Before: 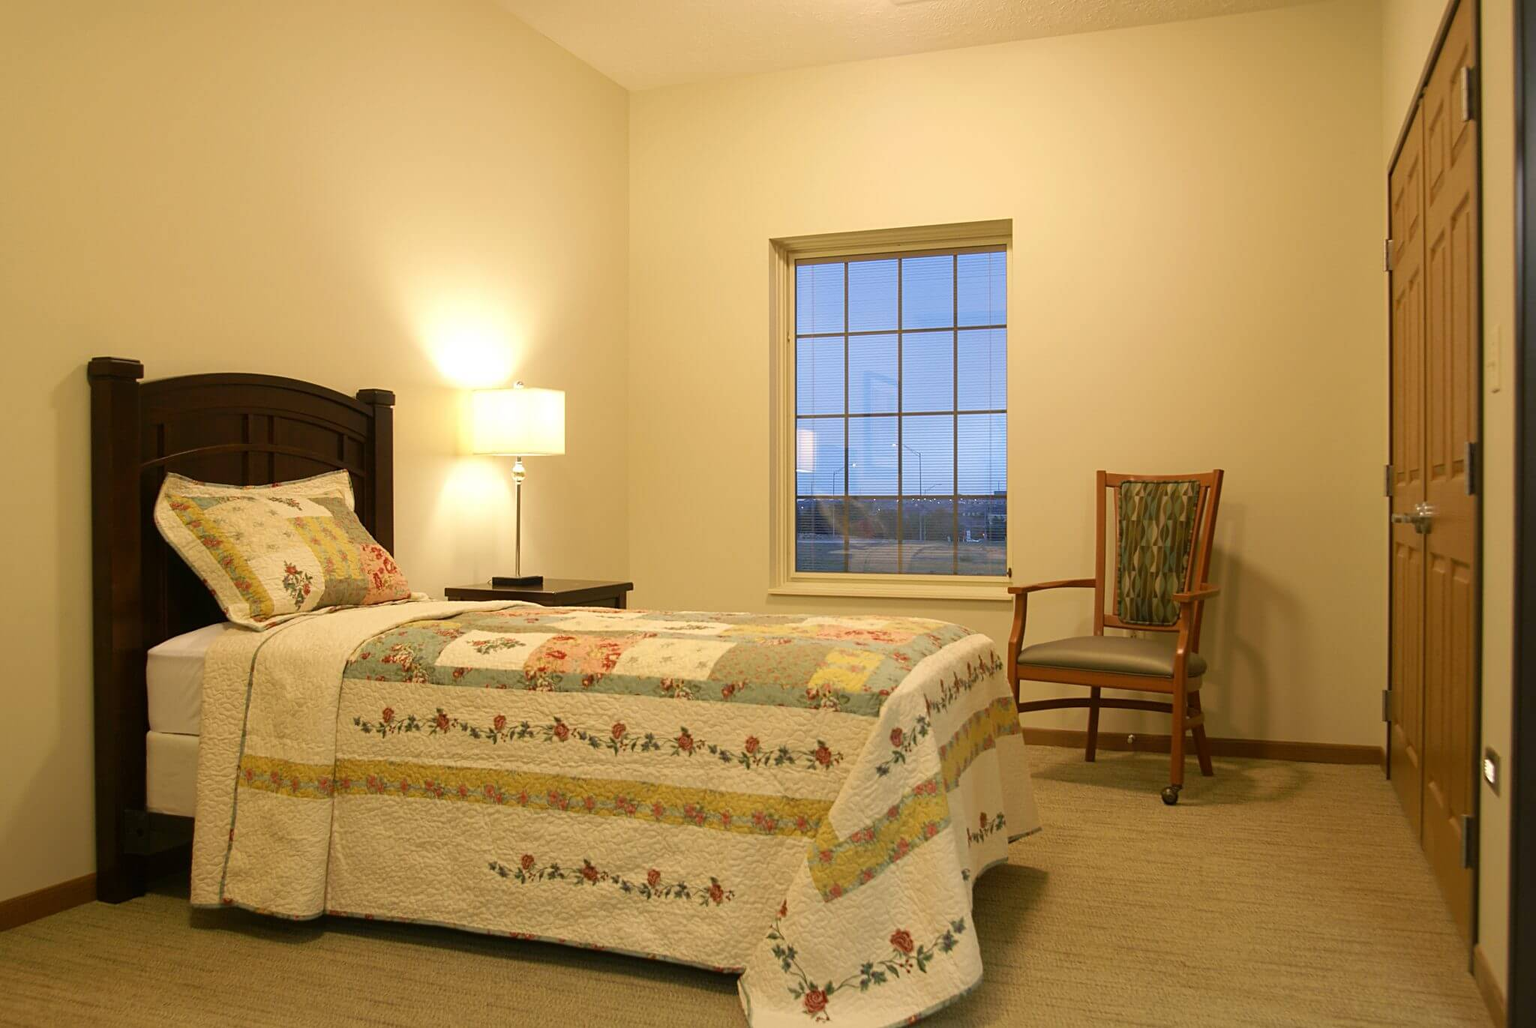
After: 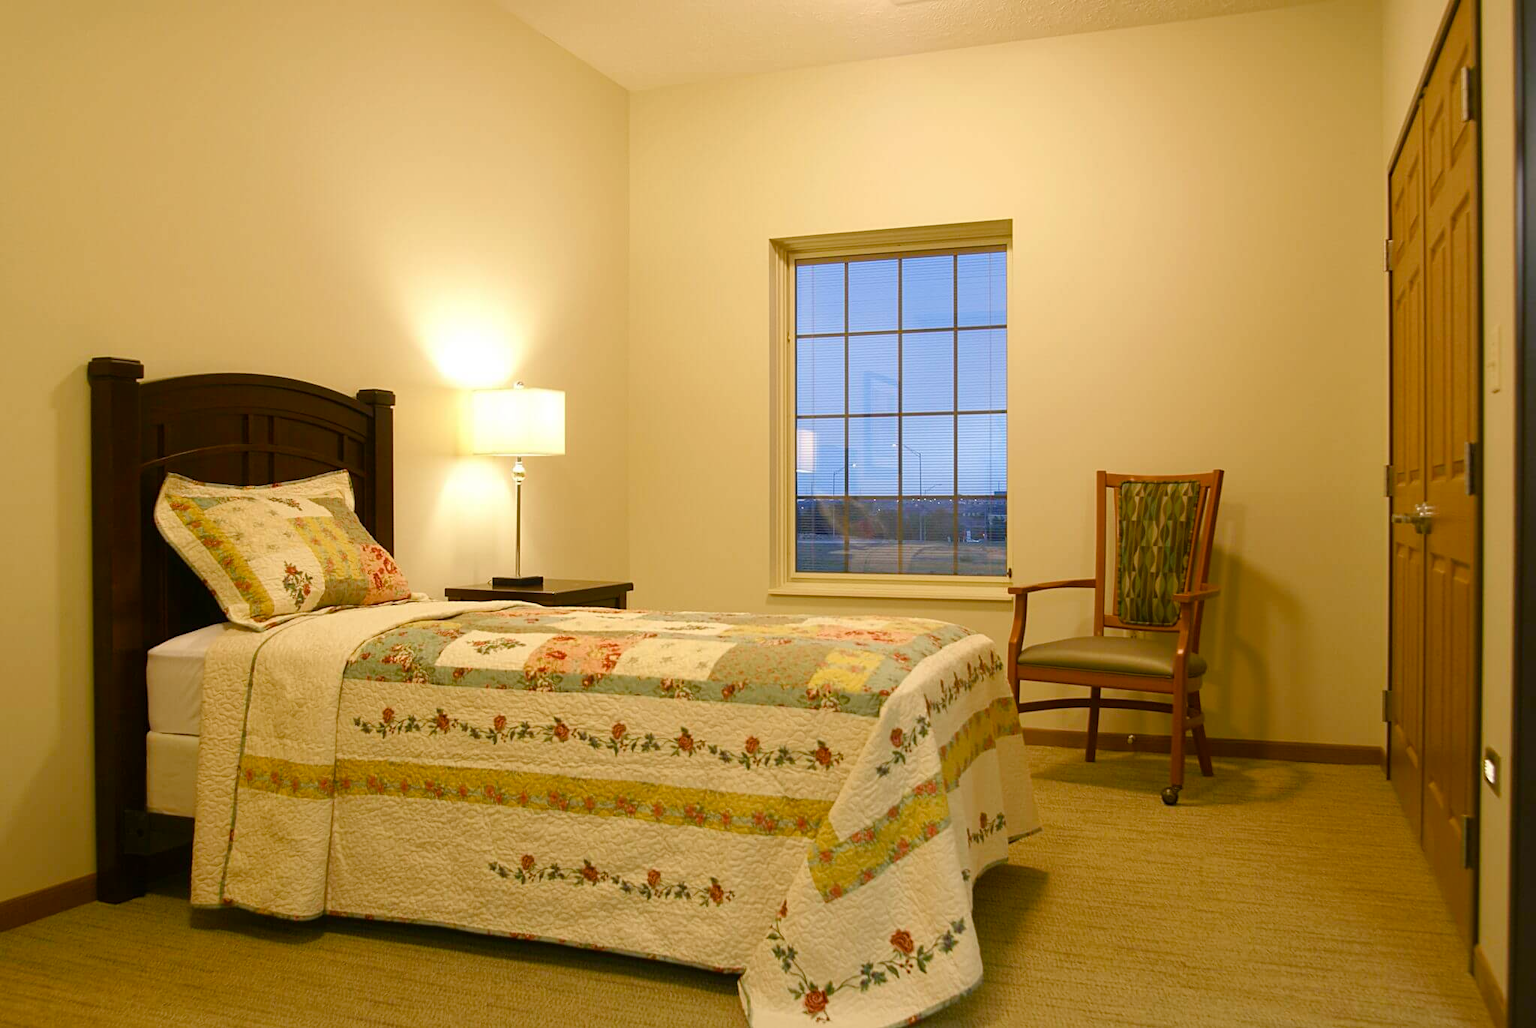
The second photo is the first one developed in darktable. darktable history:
color balance rgb: perceptual saturation grading › global saturation 20.12%, perceptual saturation grading › highlights -19.831%, perceptual saturation grading › shadows 29.739%
exposure: compensate highlight preservation false
